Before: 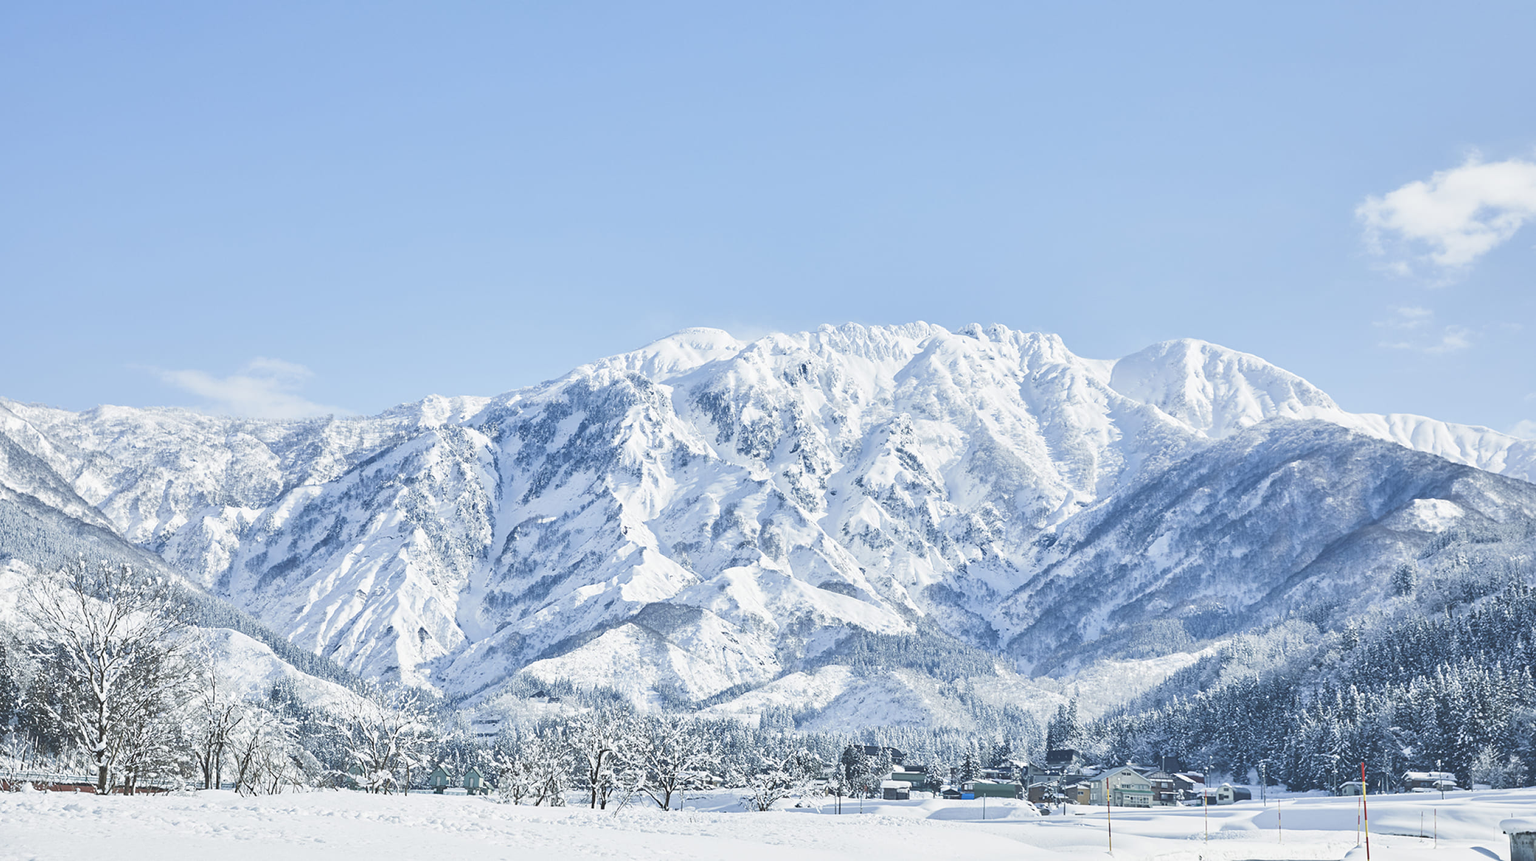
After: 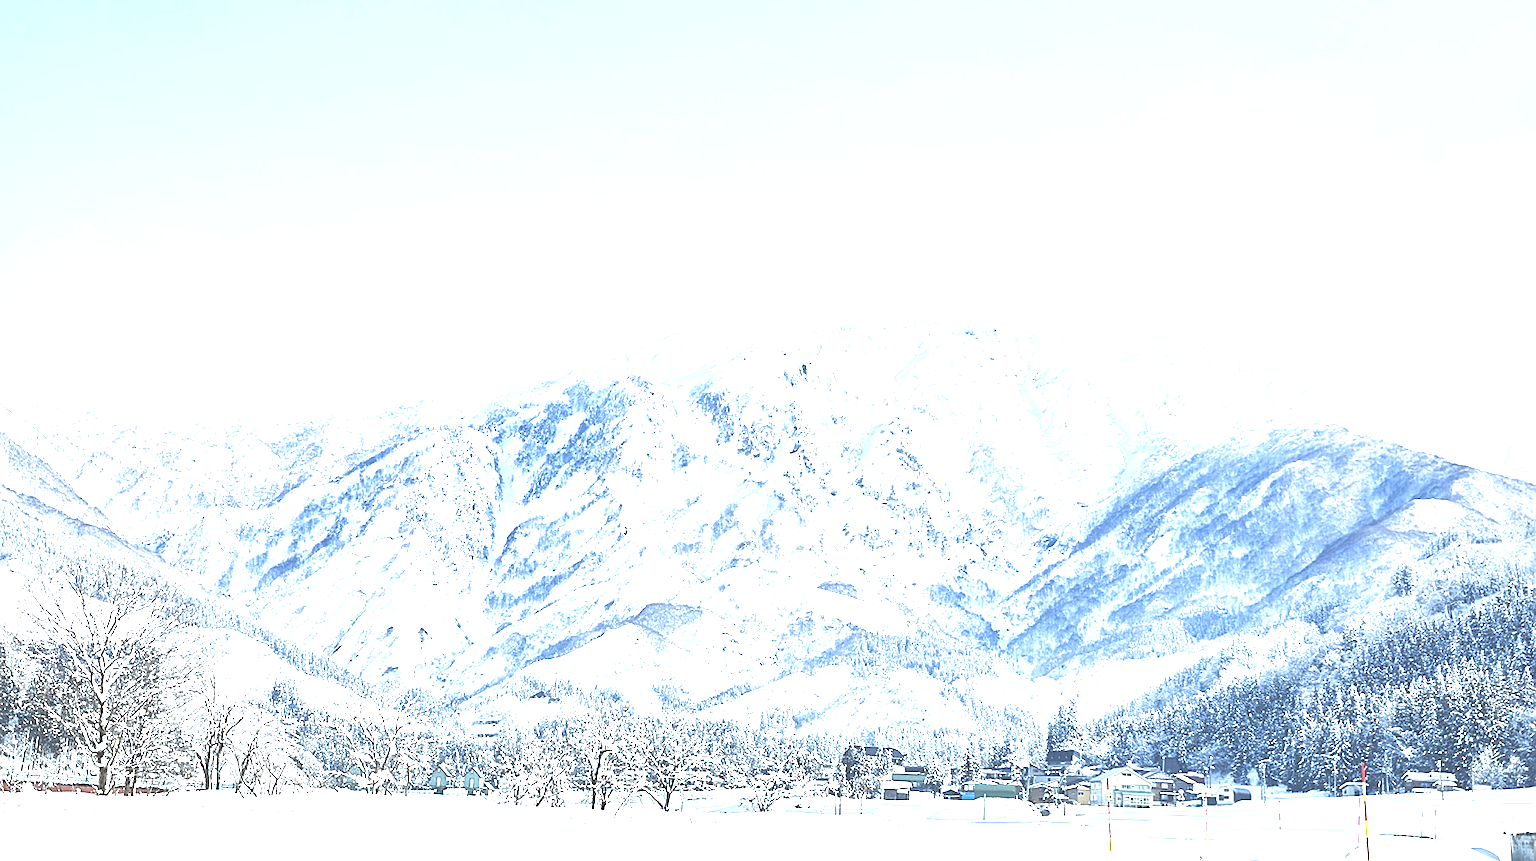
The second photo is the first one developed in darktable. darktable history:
exposure: black level correction 0, exposure 1.451 EV, compensate exposure bias true, compensate highlight preservation false
sharpen: on, module defaults
